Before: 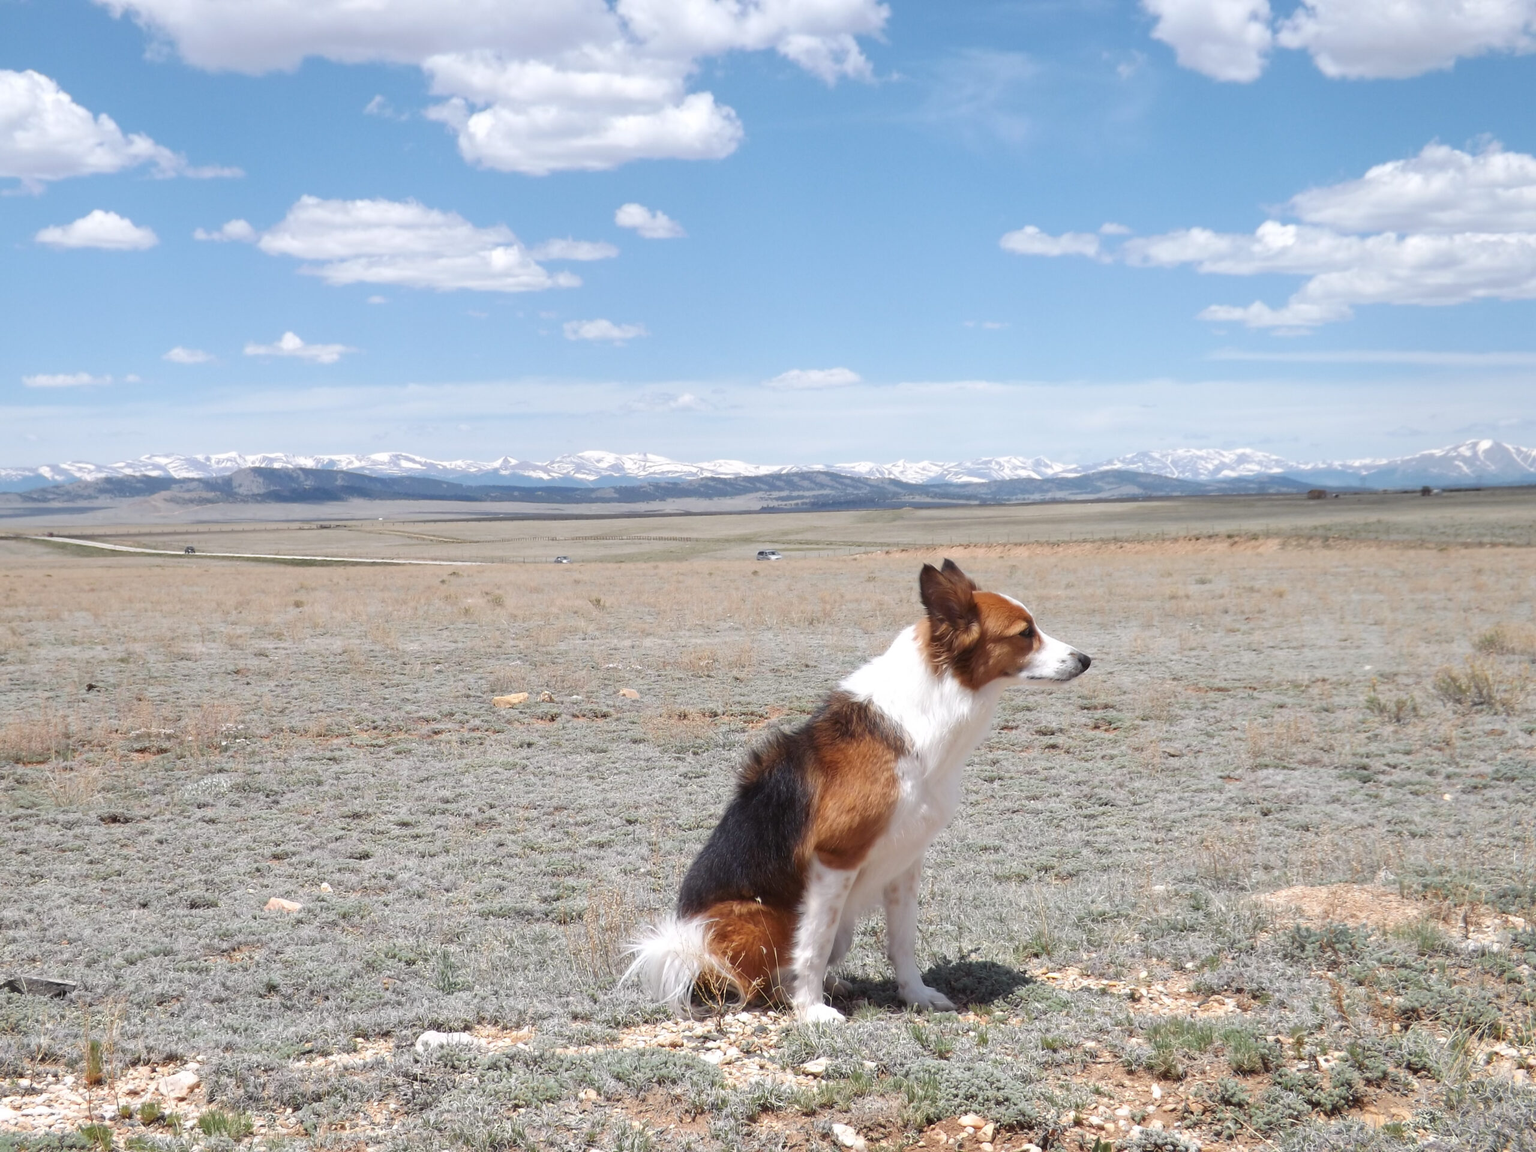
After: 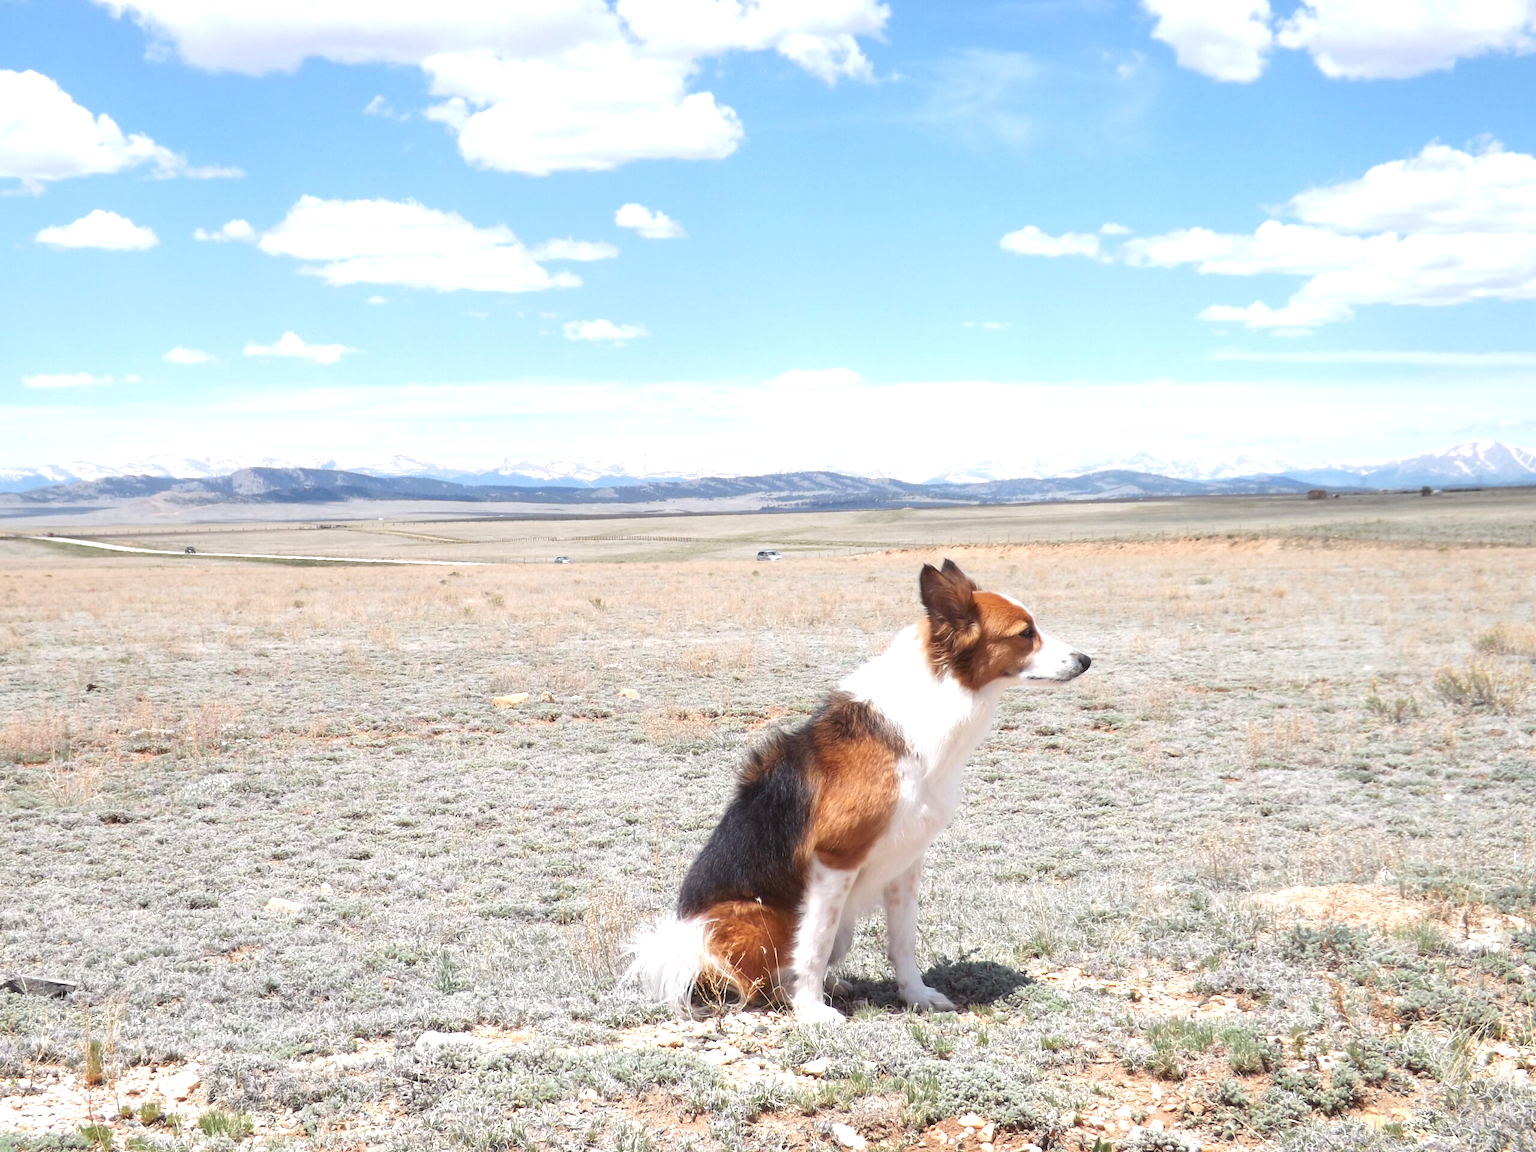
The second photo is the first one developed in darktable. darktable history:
exposure: black level correction 0, exposure 0.694 EV, compensate highlight preservation false
